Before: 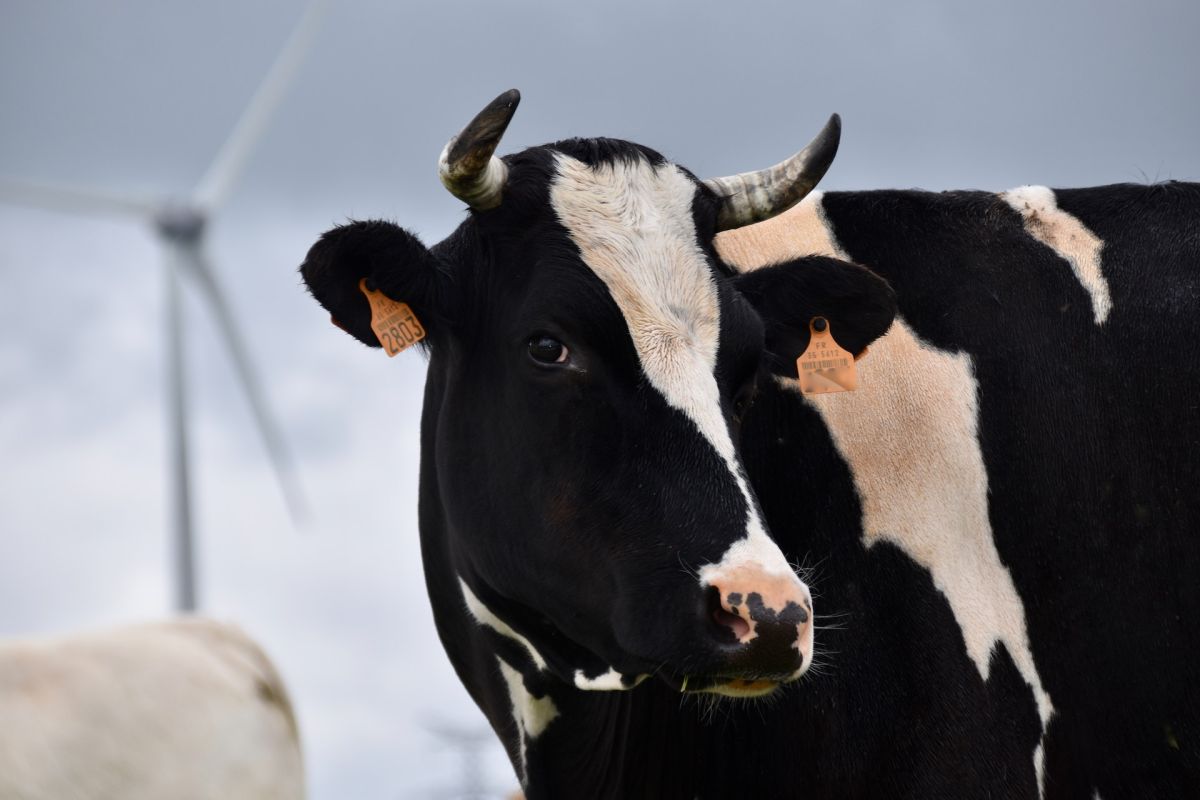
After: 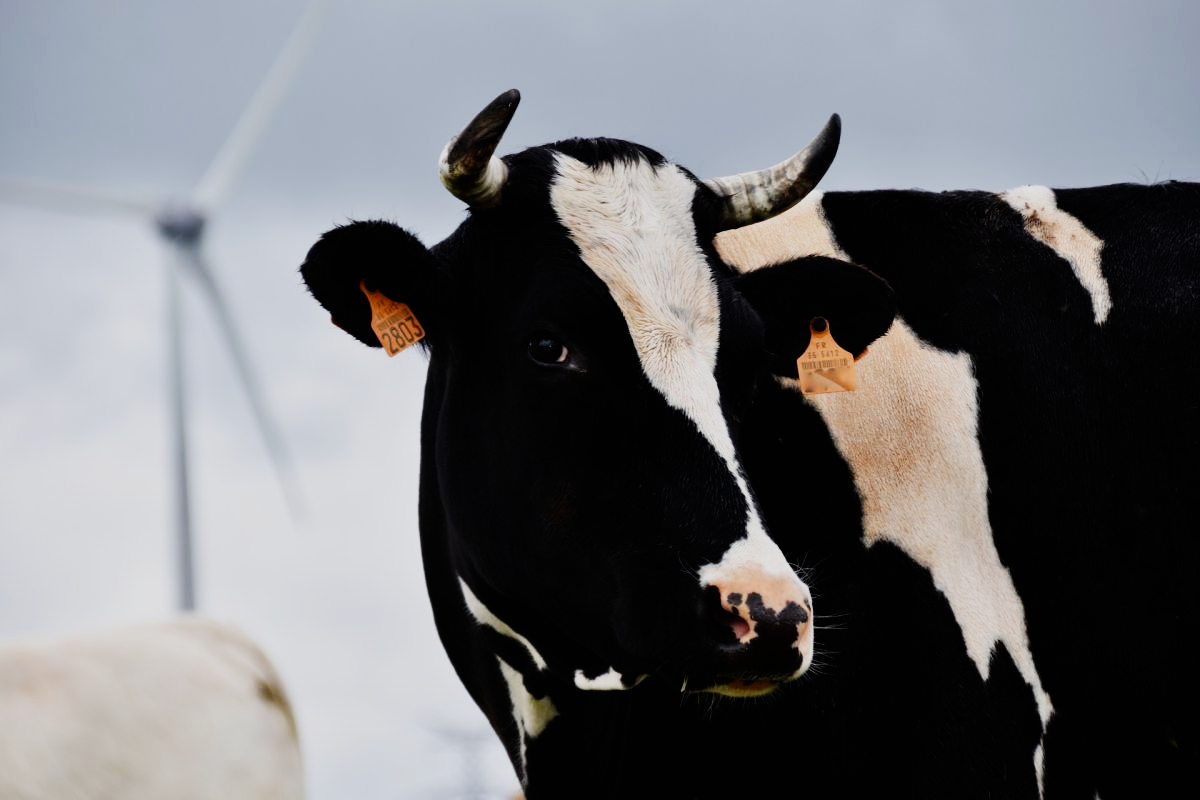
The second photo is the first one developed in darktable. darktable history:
color balance rgb: shadows fall-off 101%, linear chroma grading › mid-tones 7.63%, perceptual saturation grading › mid-tones 11.68%, mask middle-gray fulcrum 22.45%, global vibrance 10.11%, saturation formula JzAzBz (2021)
sigmoid: contrast 1.8, skew -0.2, preserve hue 0%, red attenuation 0.1, red rotation 0.035, green attenuation 0.1, green rotation -0.017, blue attenuation 0.15, blue rotation -0.052, base primaries Rec2020
